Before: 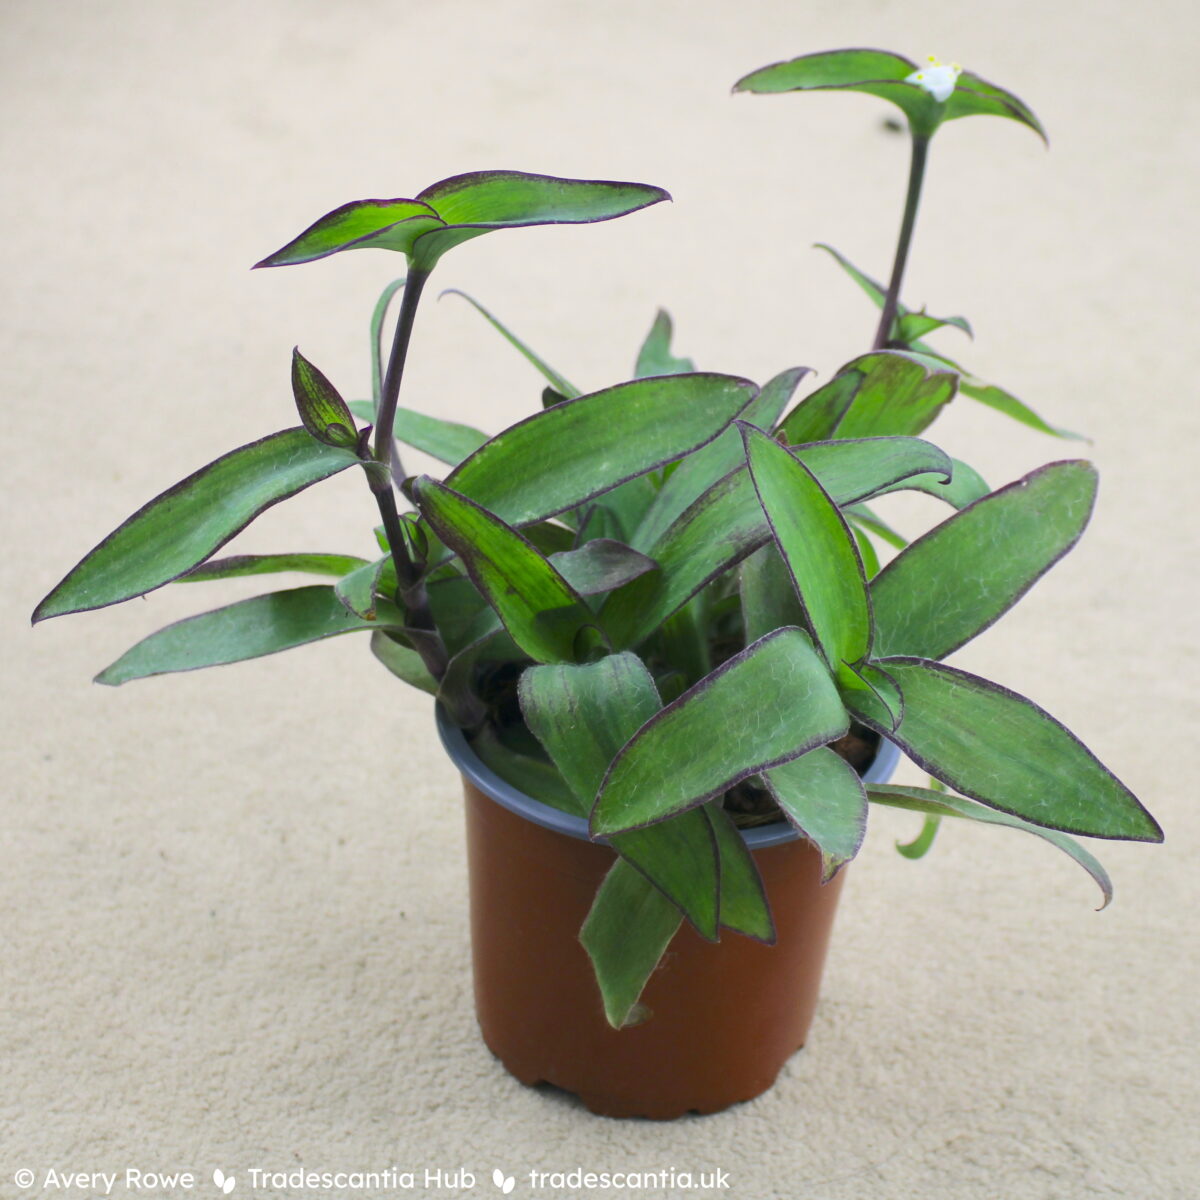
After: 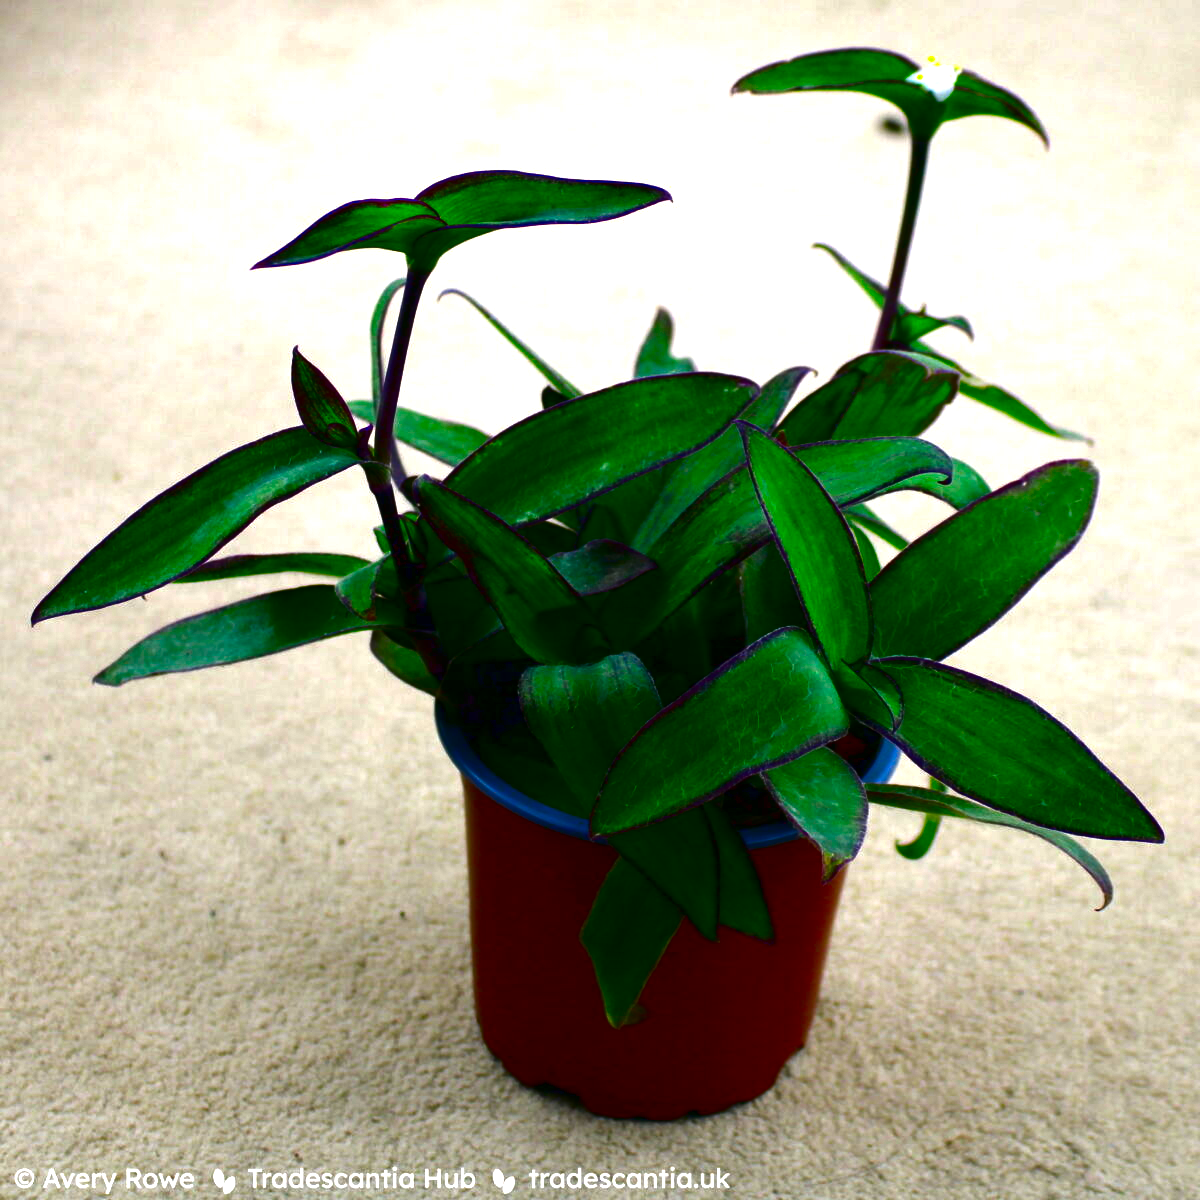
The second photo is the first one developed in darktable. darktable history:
exposure: black level correction 0.001, exposure 0.5 EV, compensate exposure bias true, compensate highlight preservation false
contrast brightness saturation: brightness -1, saturation 1
